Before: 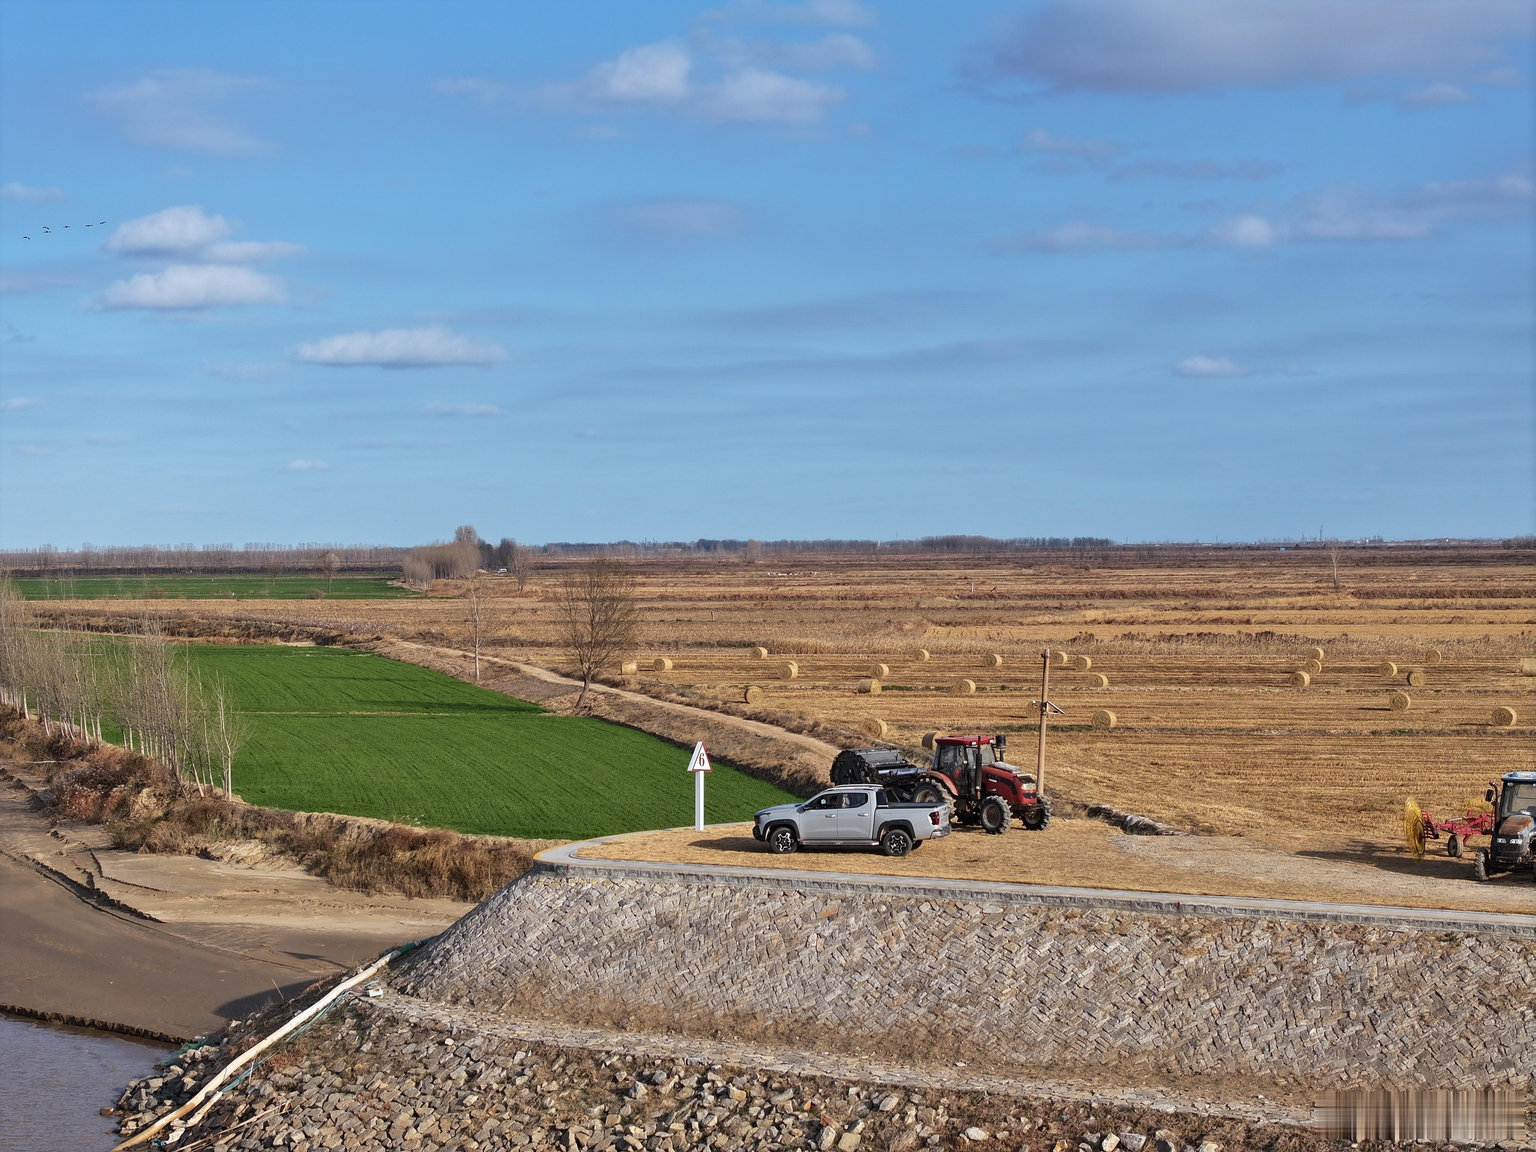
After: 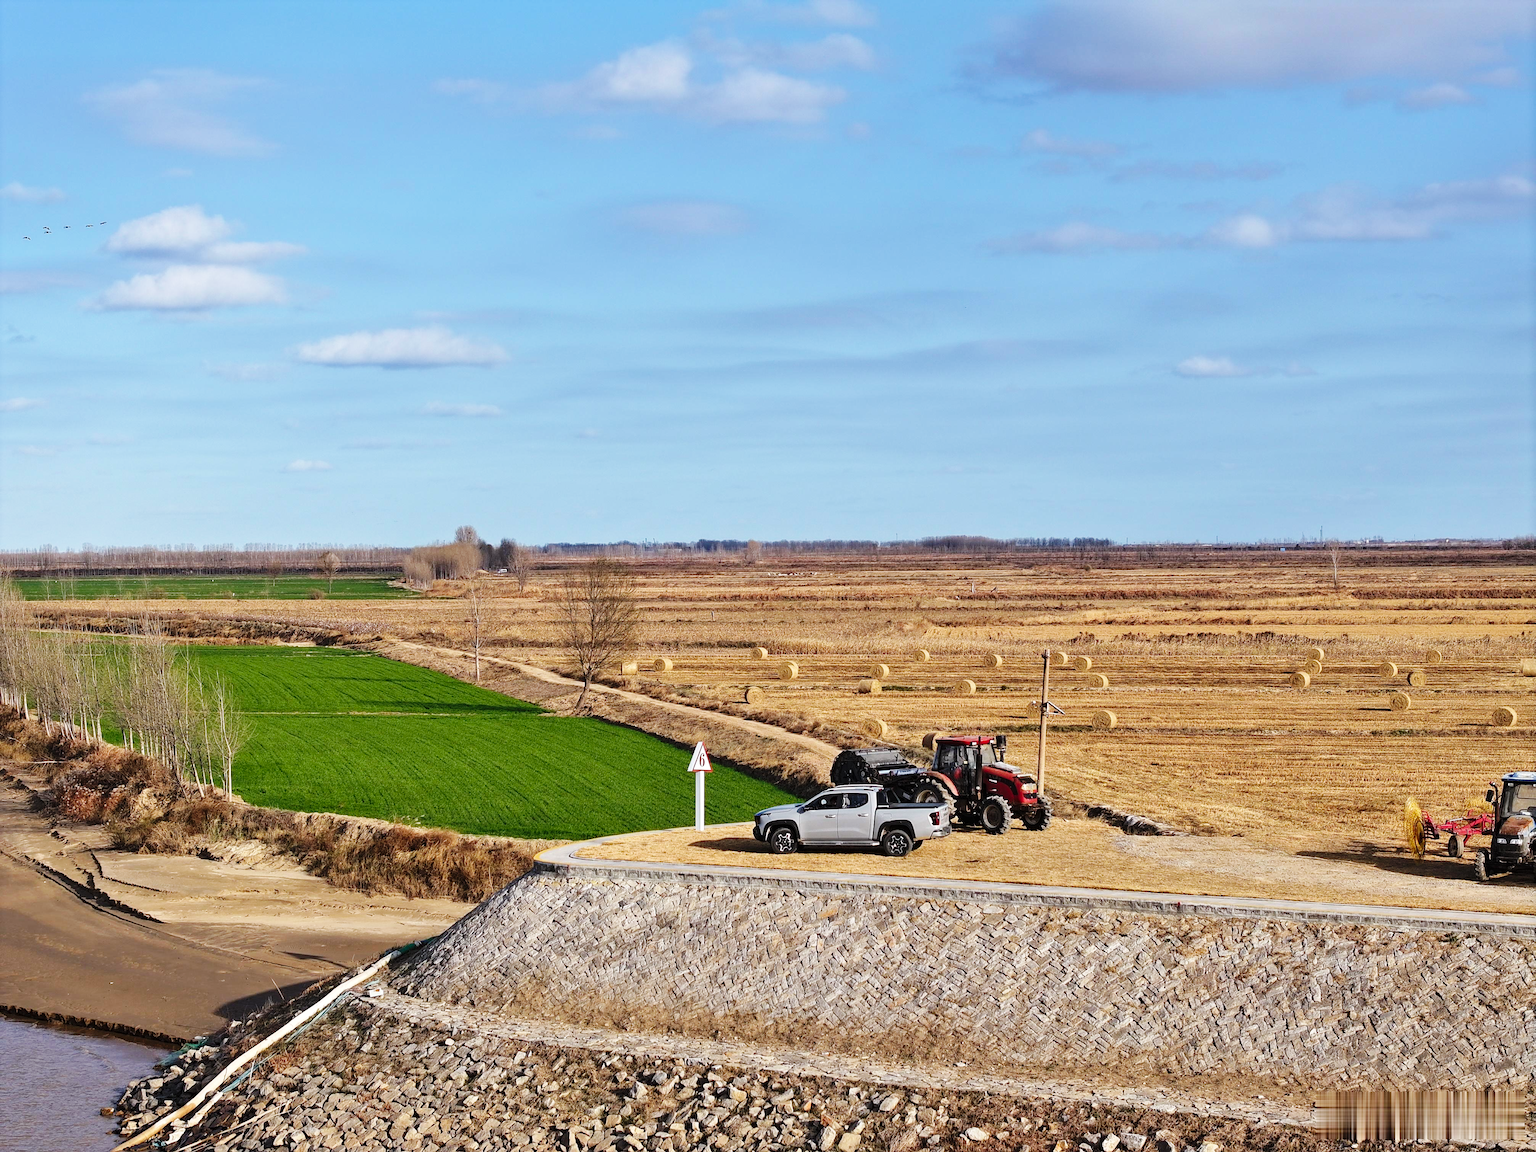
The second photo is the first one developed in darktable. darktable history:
haze removal: compatibility mode true, adaptive false
base curve: curves: ch0 [(0, 0) (0.036, 0.025) (0.121, 0.166) (0.206, 0.329) (0.605, 0.79) (1, 1)], preserve colors none
